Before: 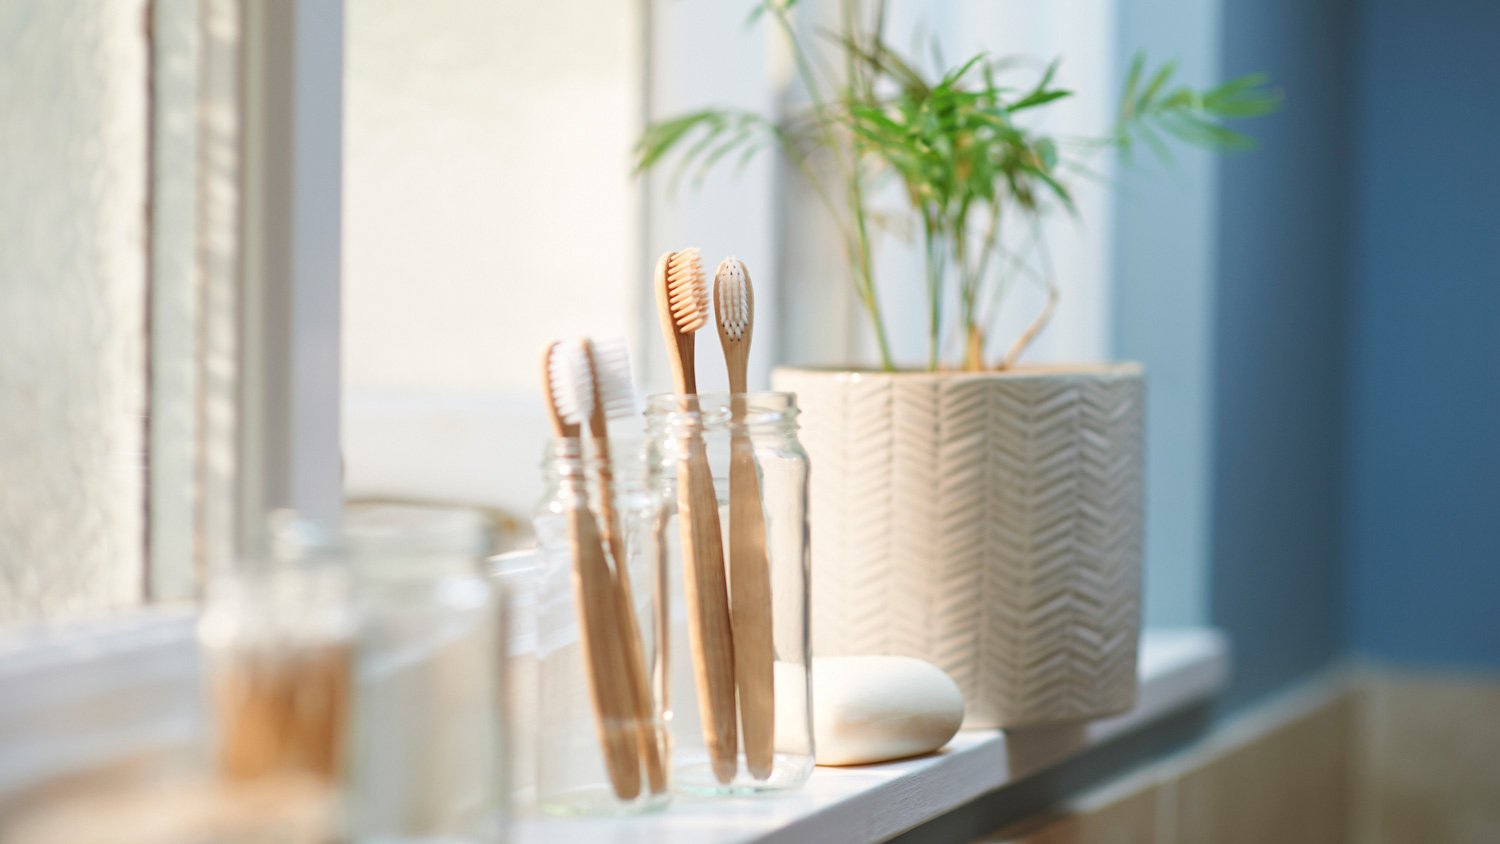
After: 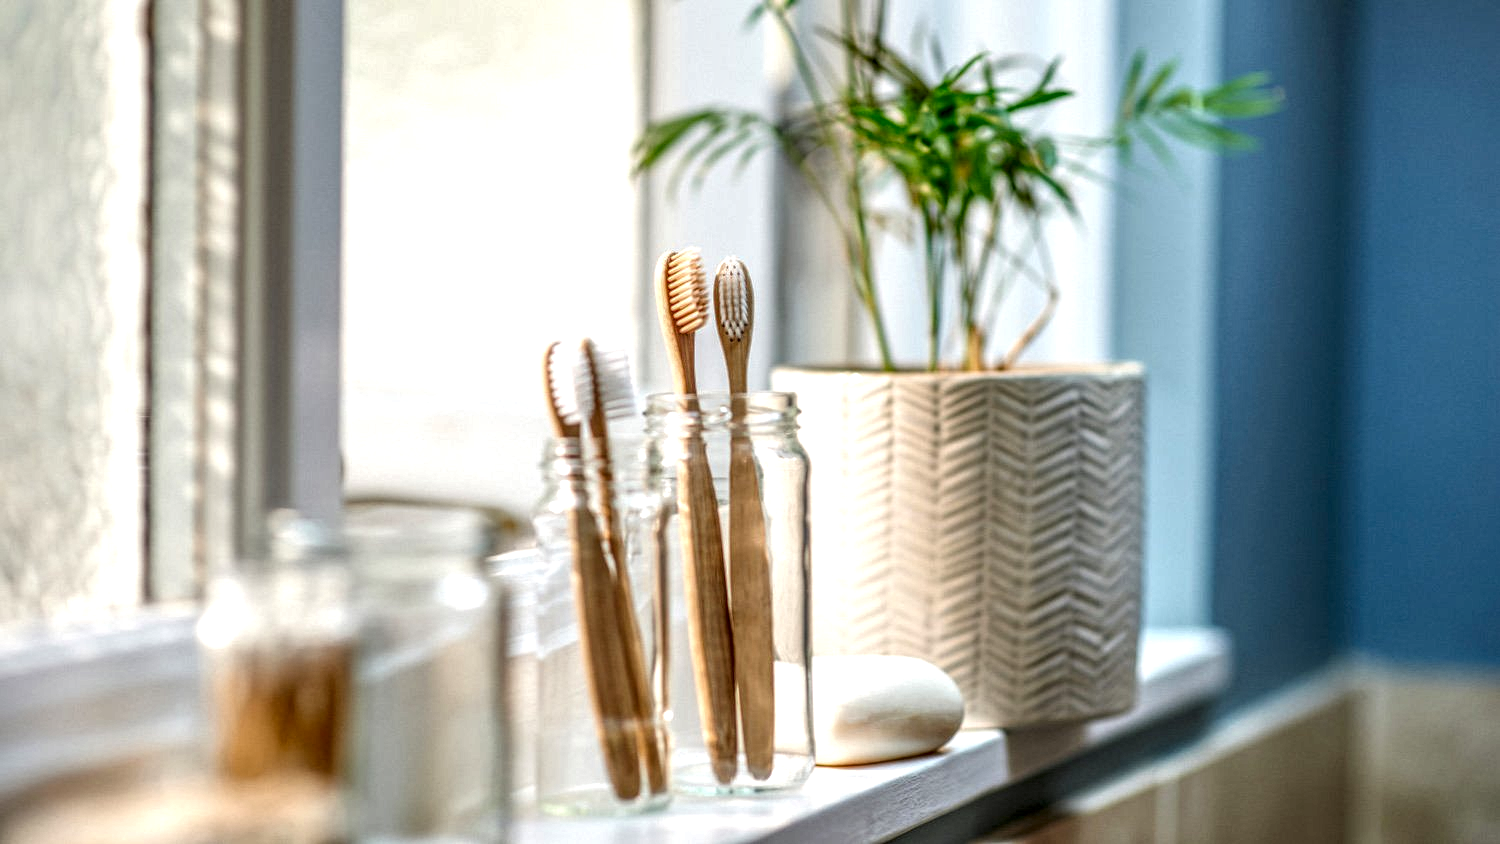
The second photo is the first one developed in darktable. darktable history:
color balance rgb: shadows lift › chroma 2.041%, shadows lift › hue 247.45°, linear chroma grading › global chroma 15.331%, perceptual saturation grading › global saturation 0.555%
local contrast: highlights 2%, shadows 6%, detail 299%, midtone range 0.293
